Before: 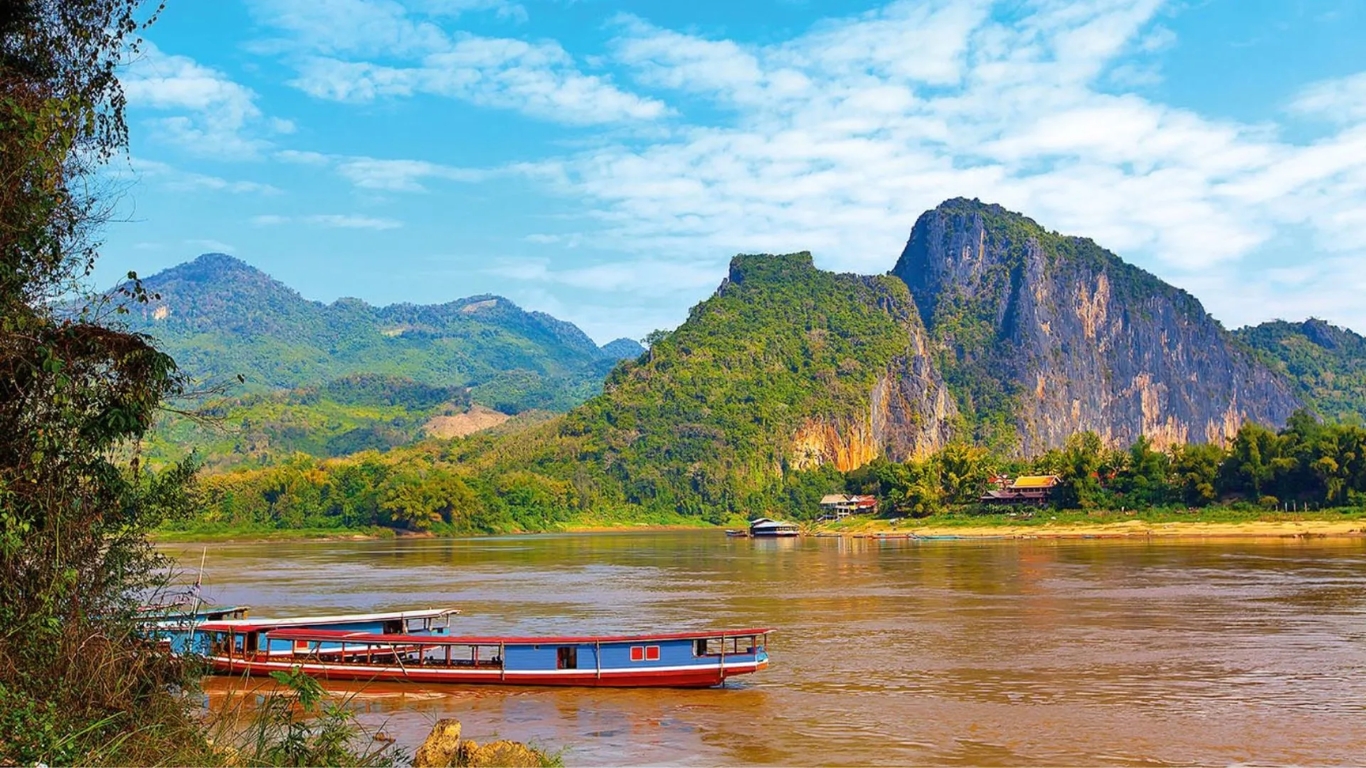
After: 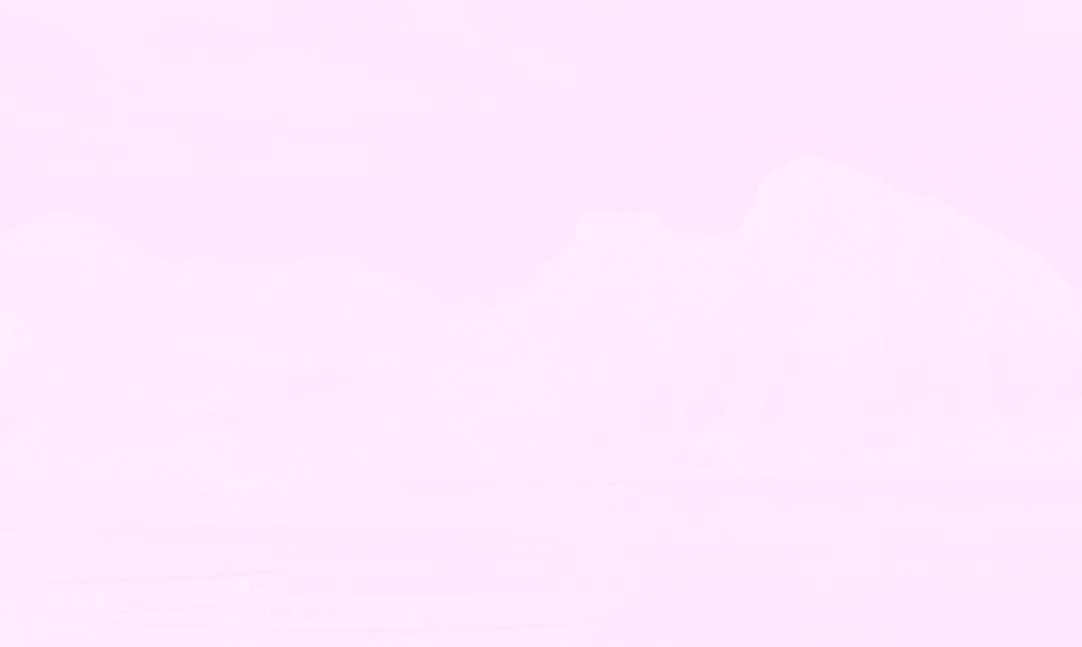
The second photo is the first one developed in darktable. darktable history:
crop: left 11.225%, top 5.381%, right 9.565%, bottom 10.314%
bloom: size 85%, threshold 5%, strength 85%
colorize: hue 331.2°, saturation 75%, source mix 30.28%, lightness 70.52%, version 1
grain: coarseness 0.09 ISO
